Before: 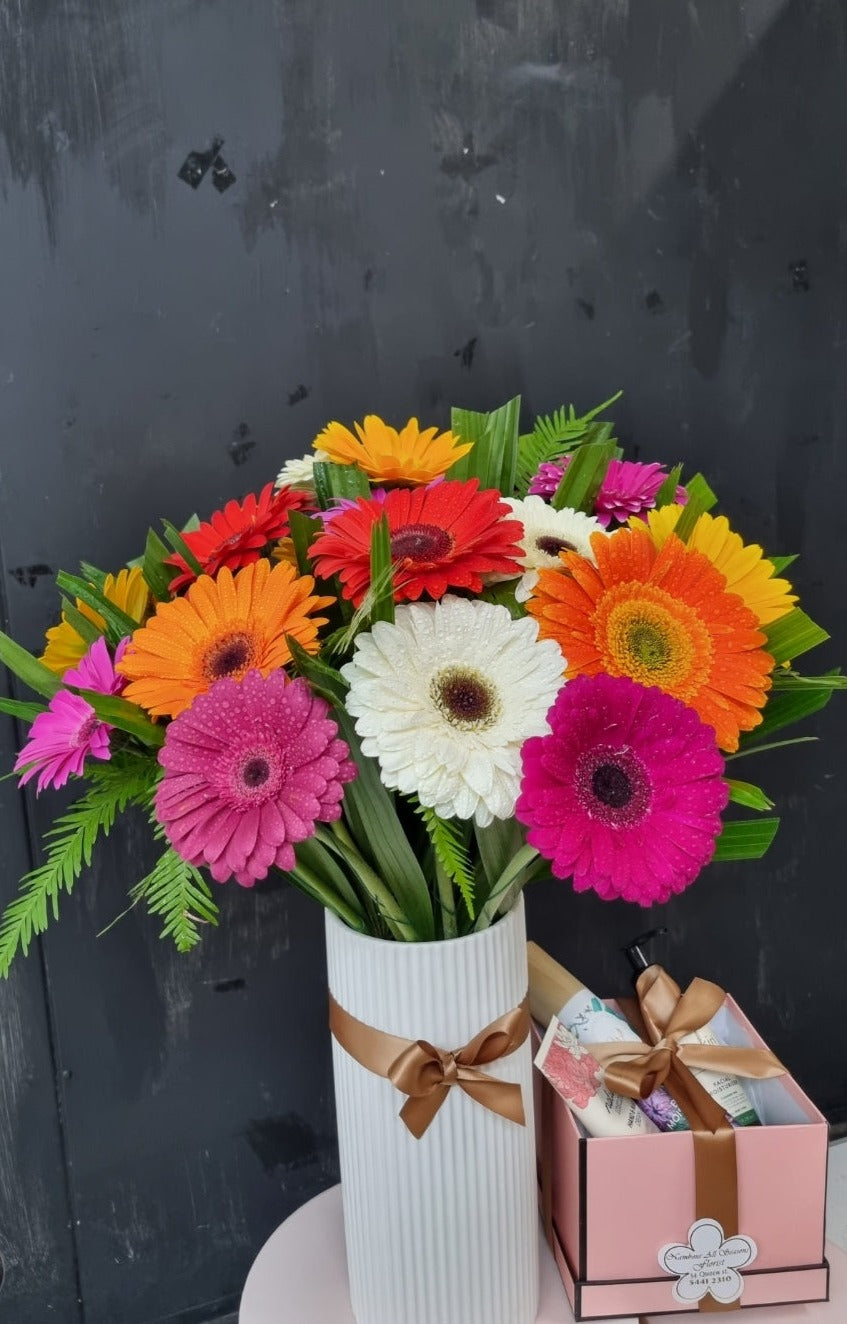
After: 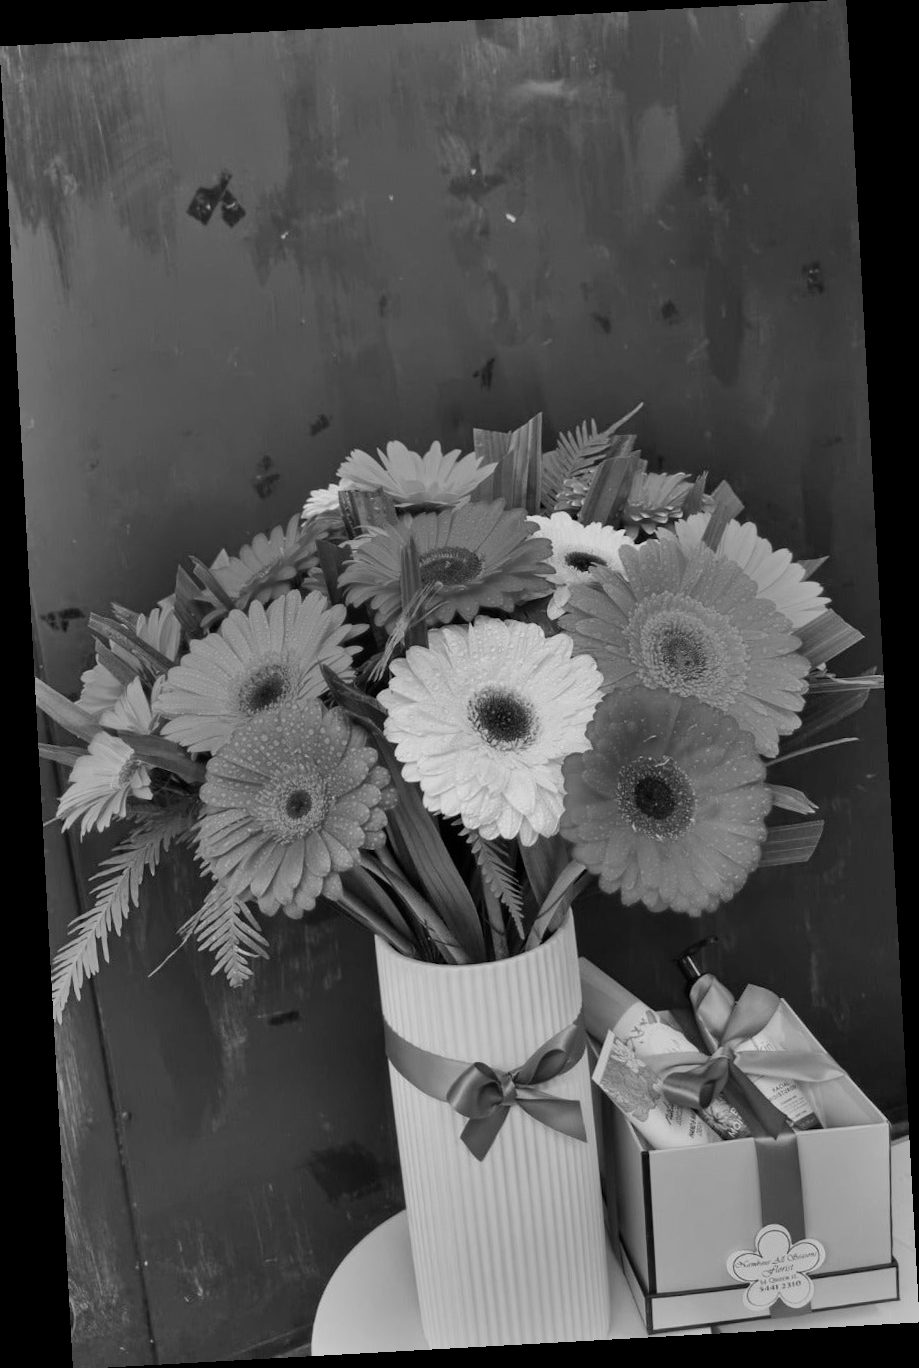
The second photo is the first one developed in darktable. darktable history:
exposure: exposure -0.157 EV, compensate highlight preservation false
color calibration: output gray [0.28, 0.41, 0.31, 0], gray › normalize channels true, illuminant same as pipeline (D50), adaptation XYZ, x 0.346, y 0.359, gamut compression 0
color correction: saturation 2.15
bloom: size 15%, threshold 97%, strength 7%
contrast brightness saturation: contrast 0.05
velvia: on, module defaults
rotate and perspective: rotation -3.18°, automatic cropping off
shadows and highlights: shadows 40, highlights -54, highlights color adjustment 46%, low approximation 0.01, soften with gaussian
